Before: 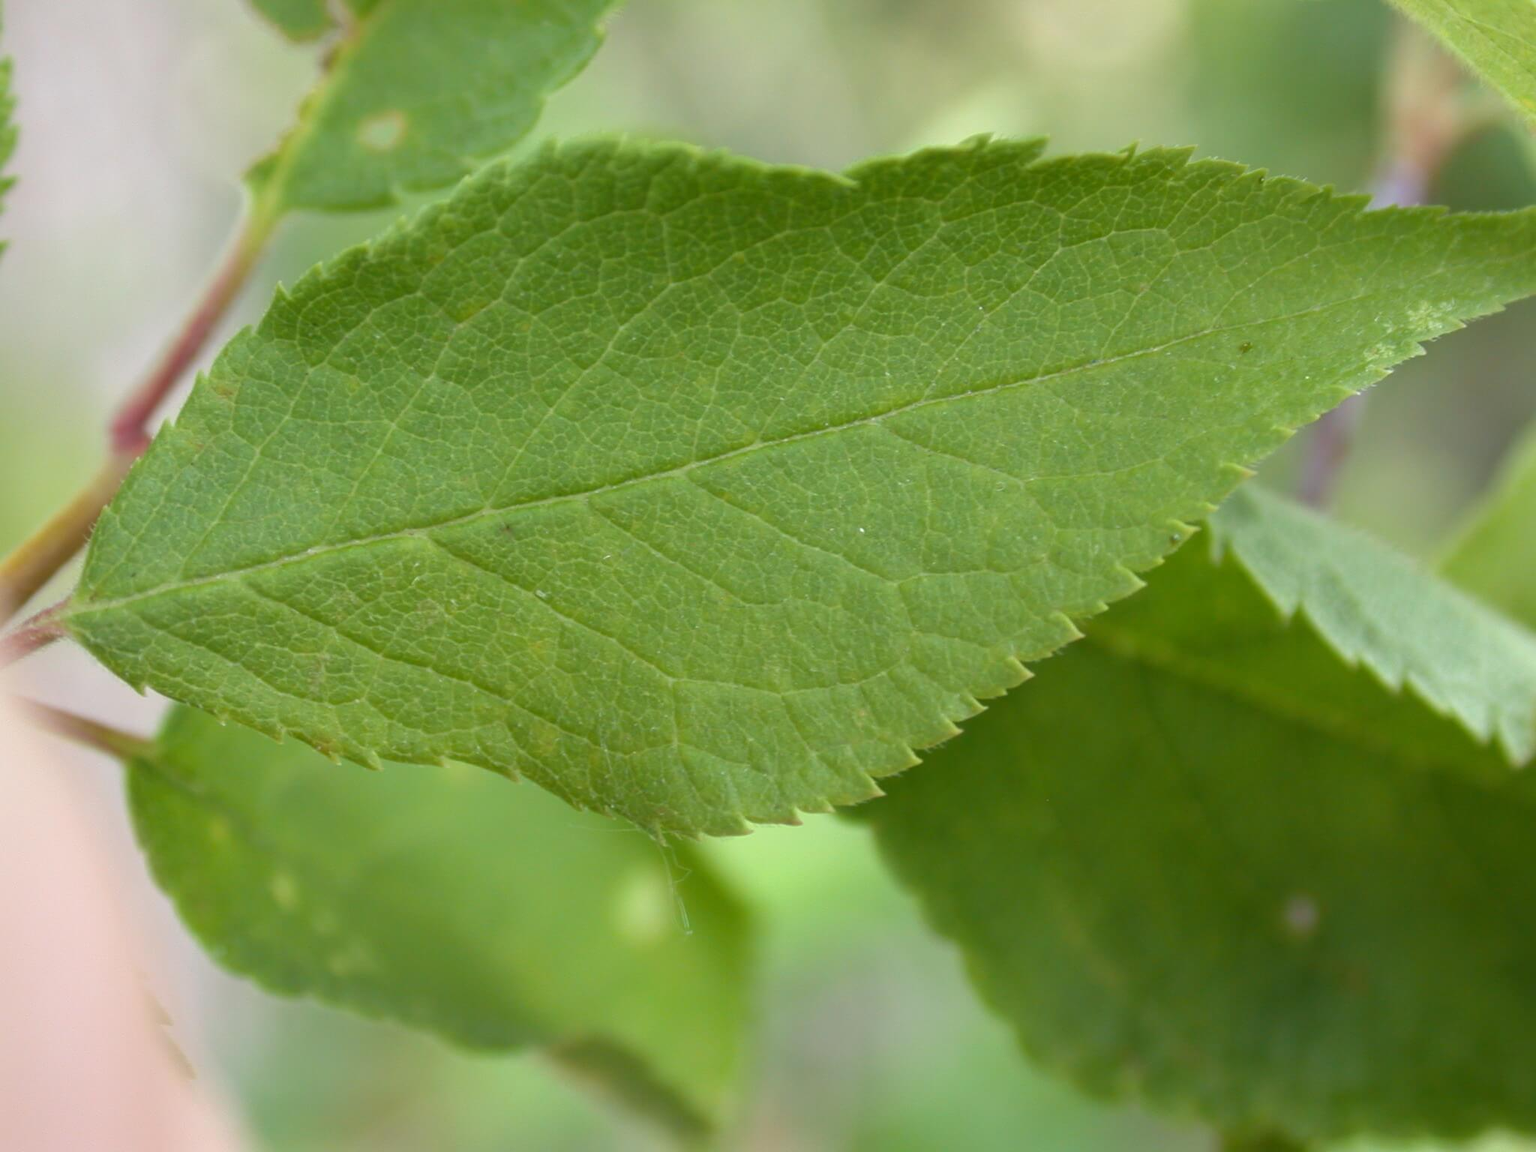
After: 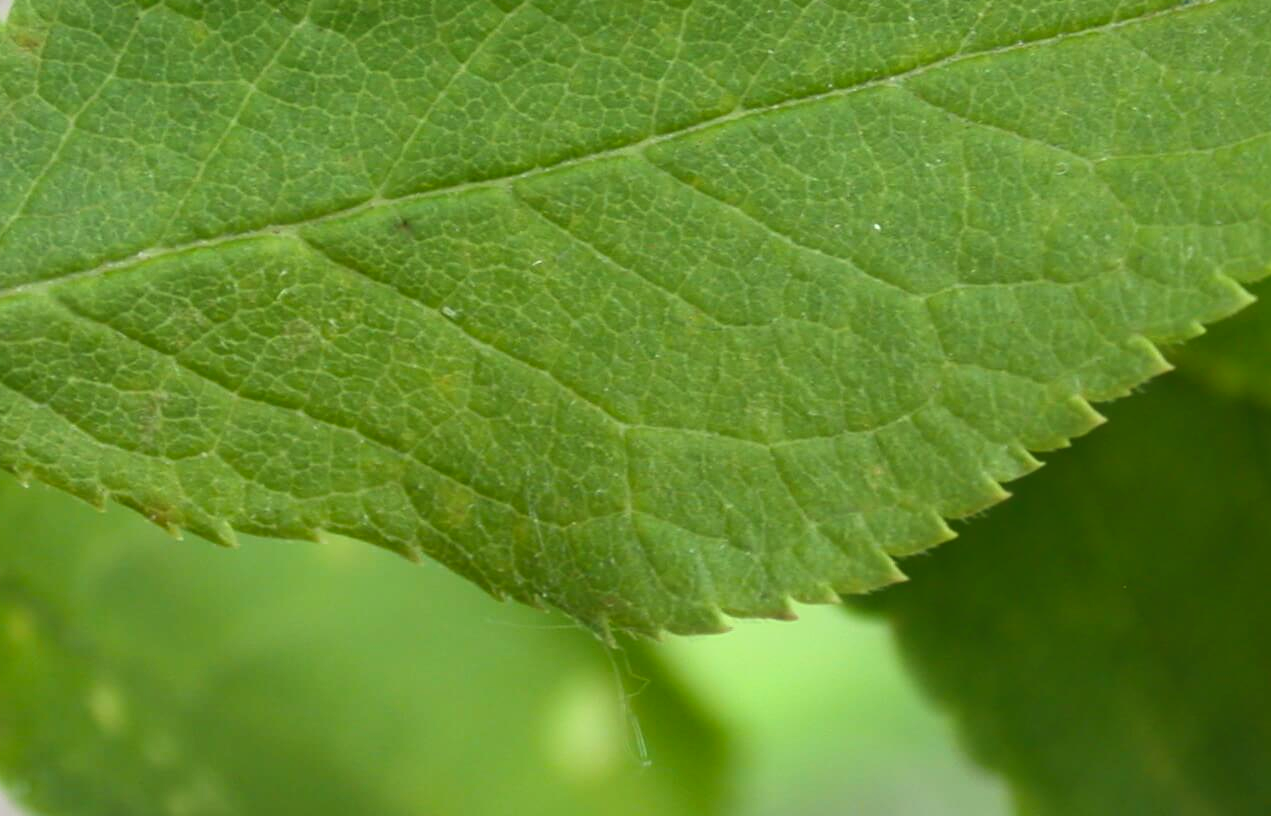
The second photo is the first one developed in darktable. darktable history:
exposure: black level correction -0.023, exposure -0.039 EV, compensate highlight preservation false
contrast brightness saturation: contrast 0.21, brightness -0.11, saturation 0.21
crop: left 13.312%, top 31.28%, right 24.627%, bottom 15.582%
